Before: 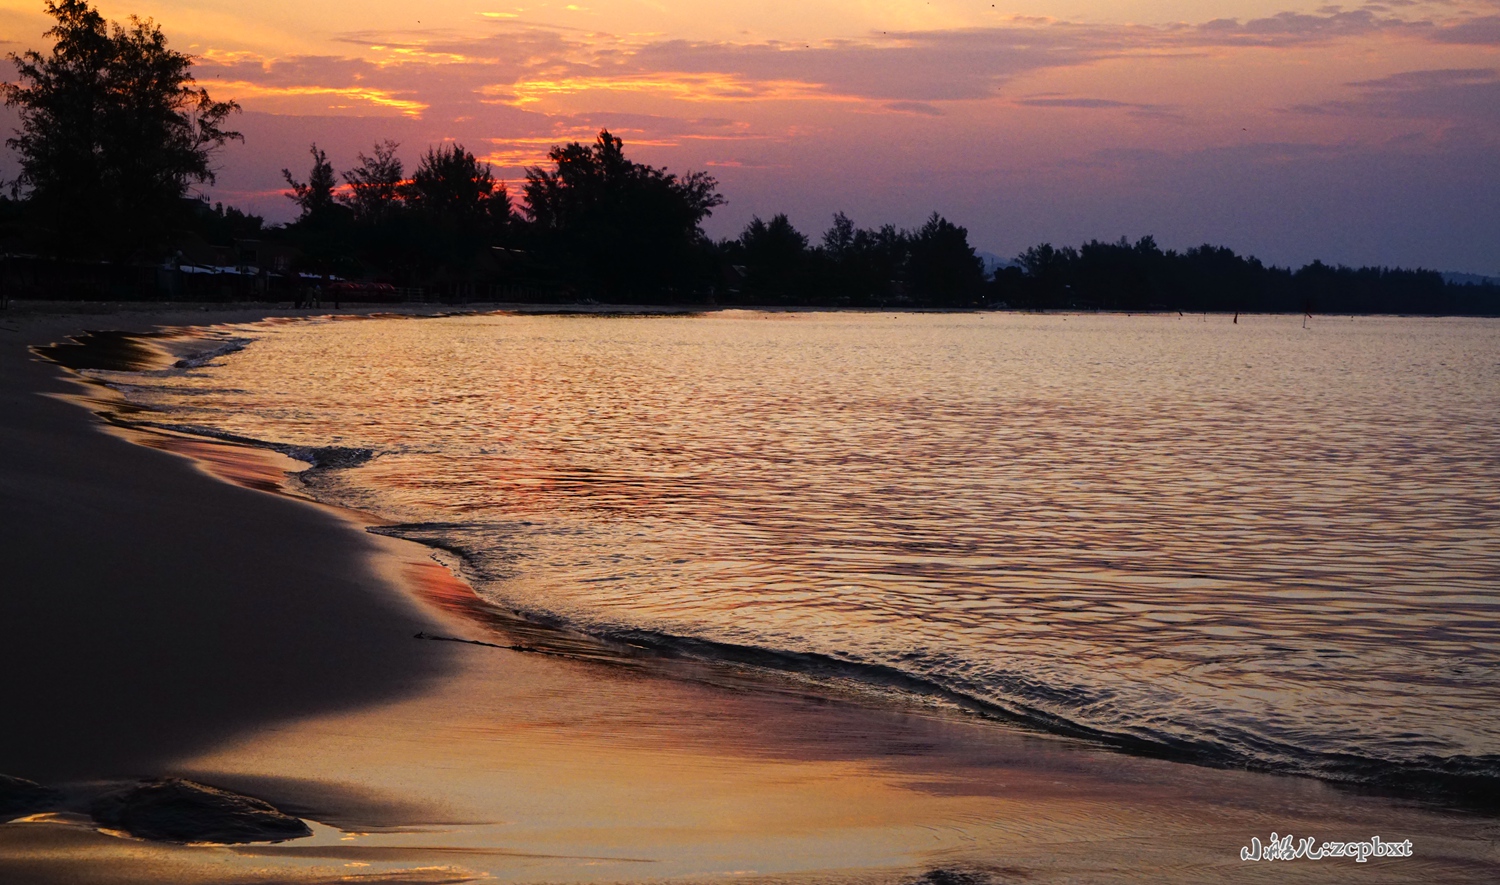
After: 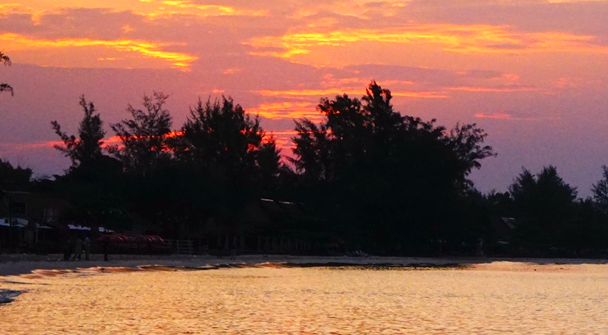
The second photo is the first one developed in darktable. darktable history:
crop: left 15.452%, top 5.459%, right 43.956%, bottom 56.62%
contrast brightness saturation: contrast 0.07, brightness 0.08, saturation 0.18
